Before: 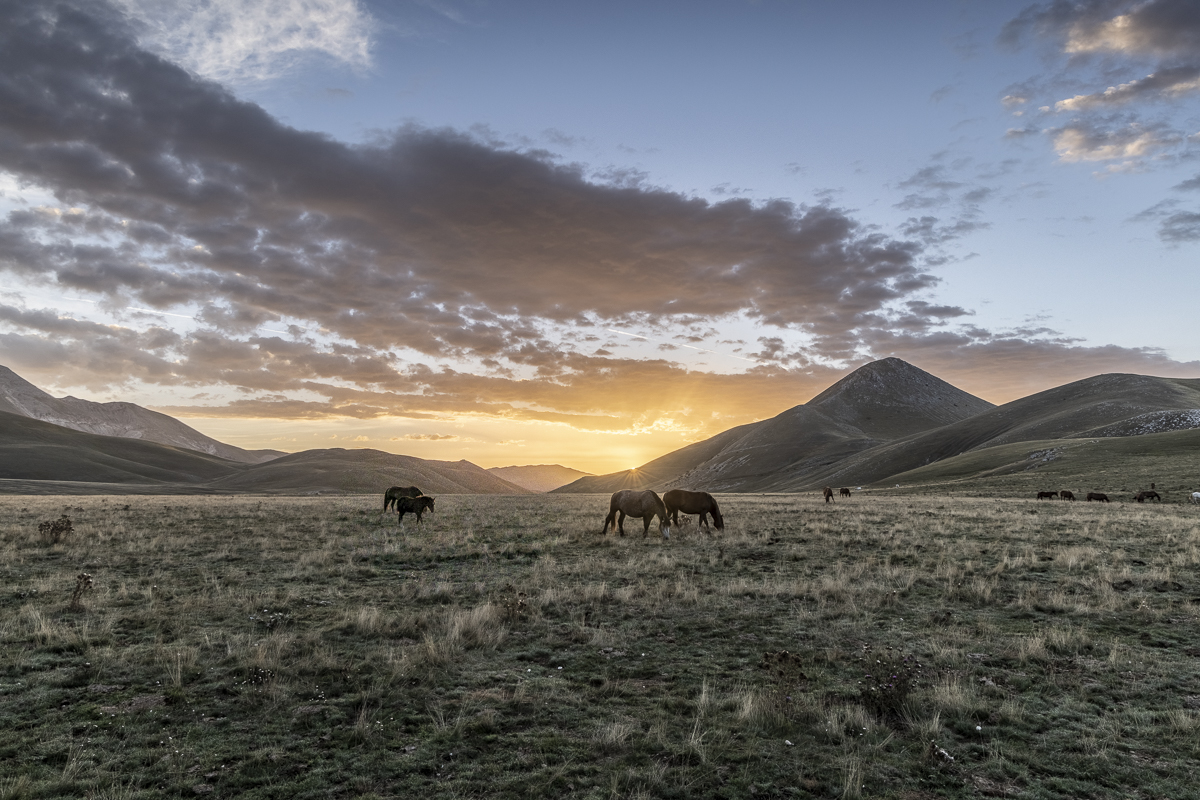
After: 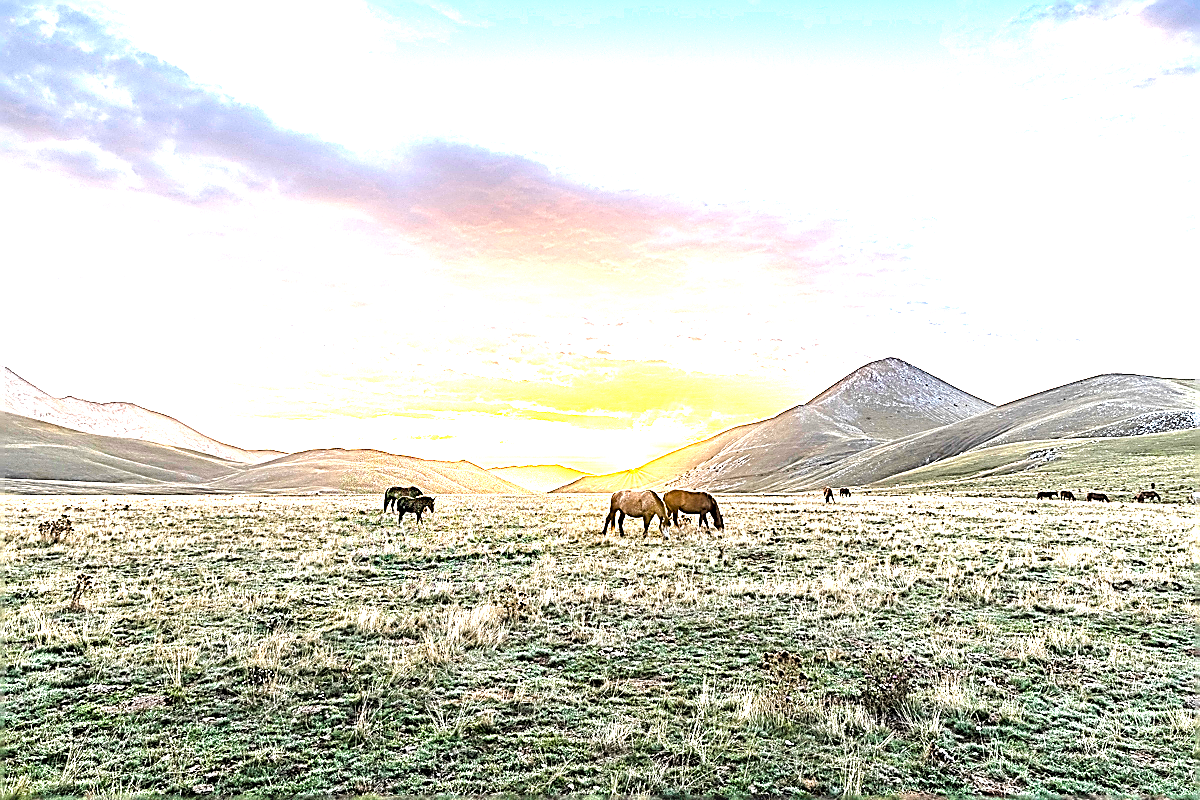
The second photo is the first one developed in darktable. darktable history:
contrast equalizer: y [[0.5, 0.5, 0.472, 0.5, 0.5, 0.5], [0.5 ×6], [0.5 ×6], [0 ×6], [0 ×6]]
sharpen: amount 2
color balance rgb: perceptual saturation grading › global saturation 25%, perceptual brilliance grading › mid-tones 10%, perceptual brilliance grading › shadows 15%, global vibrance 20%
exposure: black level correction 0, exposure 1 EV, compensate exposure bias true, compensate highlight preservation false
